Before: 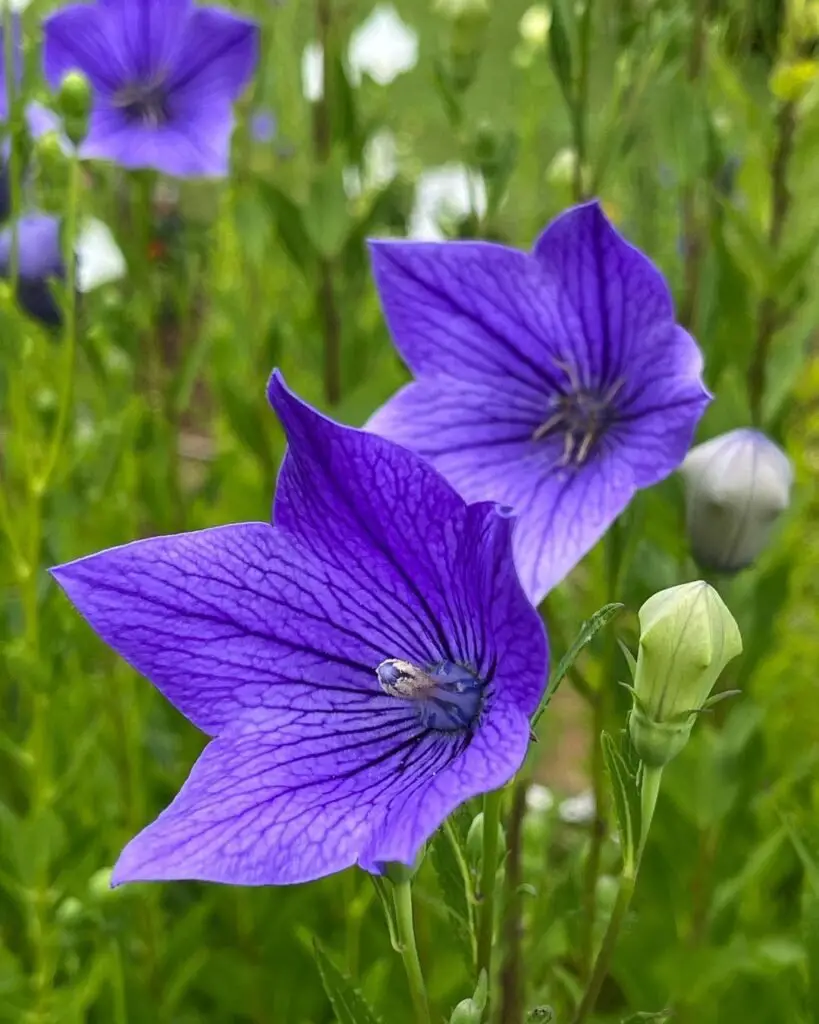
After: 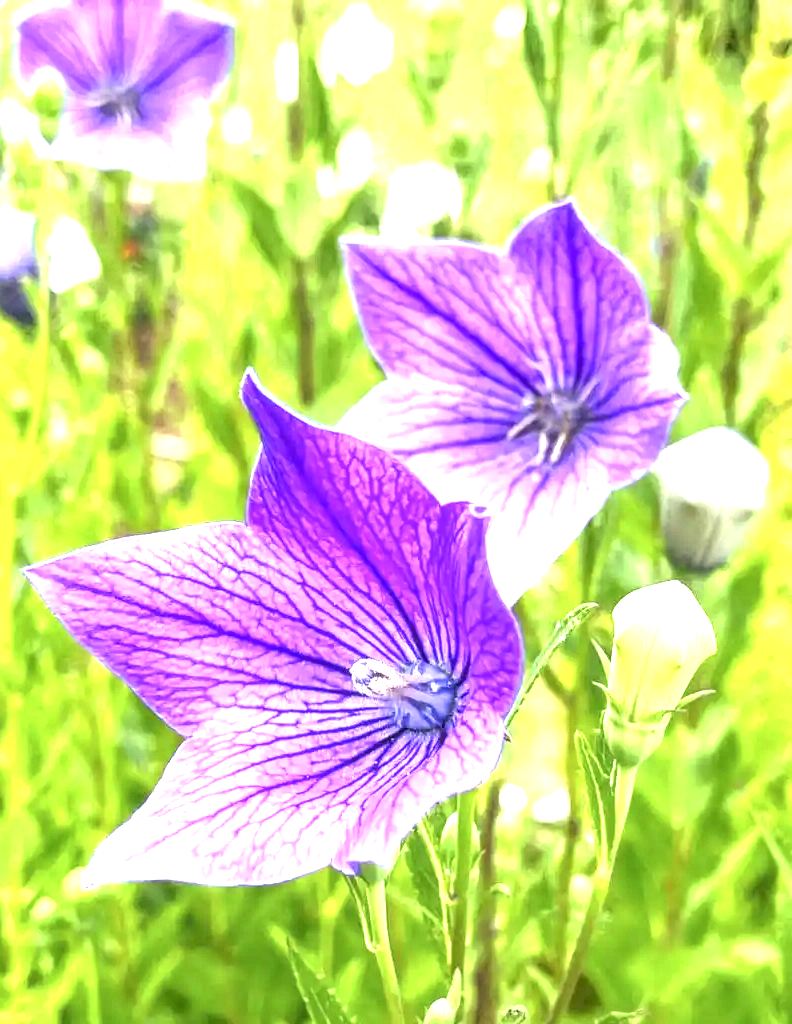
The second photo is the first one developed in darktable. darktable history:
crop and rotate: left 3.215%
exposure: black level correction 0, exposure 1.107 EV, compensate exposure bias true, compensate highlight preservation false
local contrast: on, module defaults
tone equalizer: -8 EV -1.08 EV, -7 EV -0.981 EV, -6 EV -0.889 EV, -5 EV -0.573 EV, -3 EV 0.61 EV, -2 EV 0.891 EV, -1 EV 0.997 EV, +0 EV 1.07 EV
shadows and highlights: radius 112.28, shadows 51.22, white point adjustment 9.1, highlights -4.47, soften with gaussian
